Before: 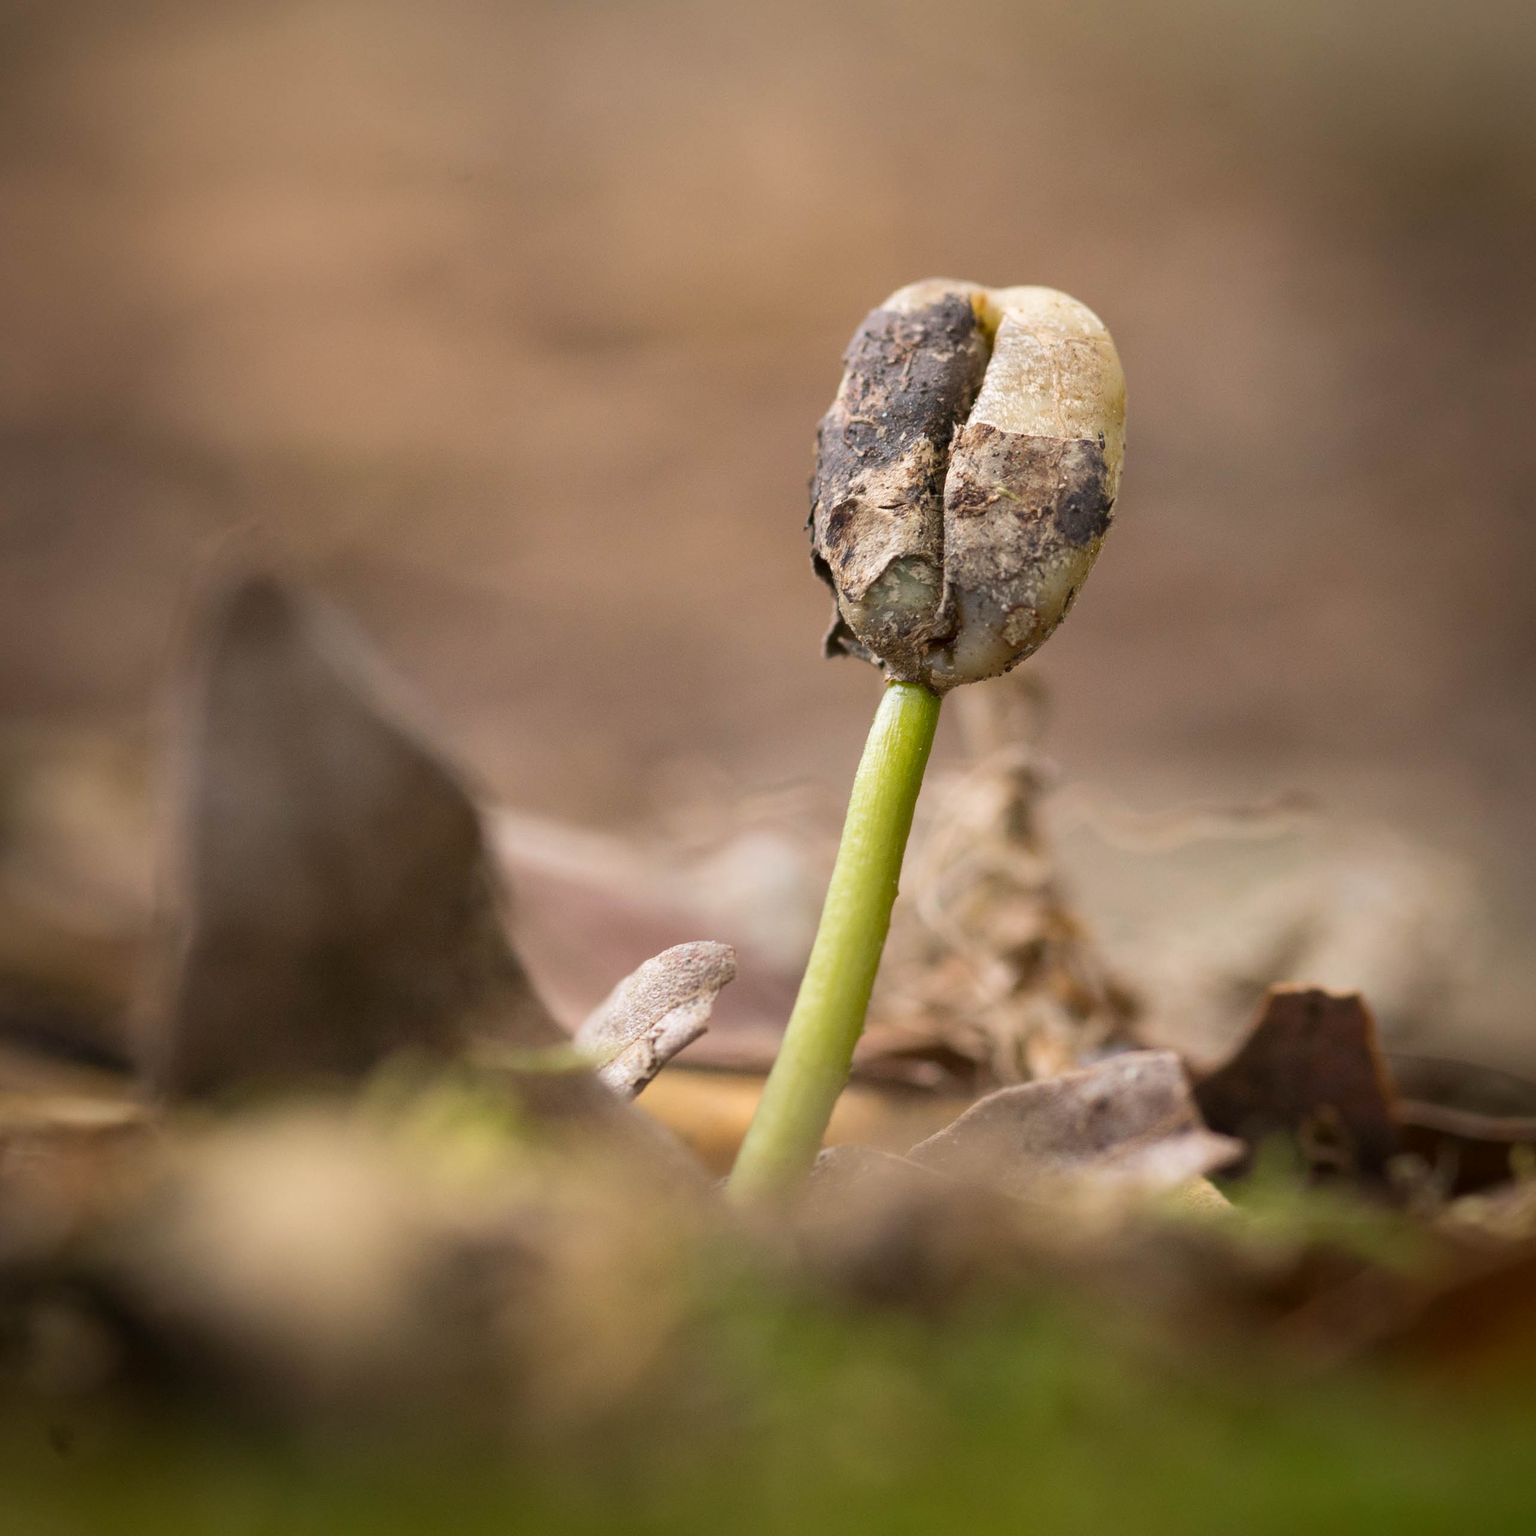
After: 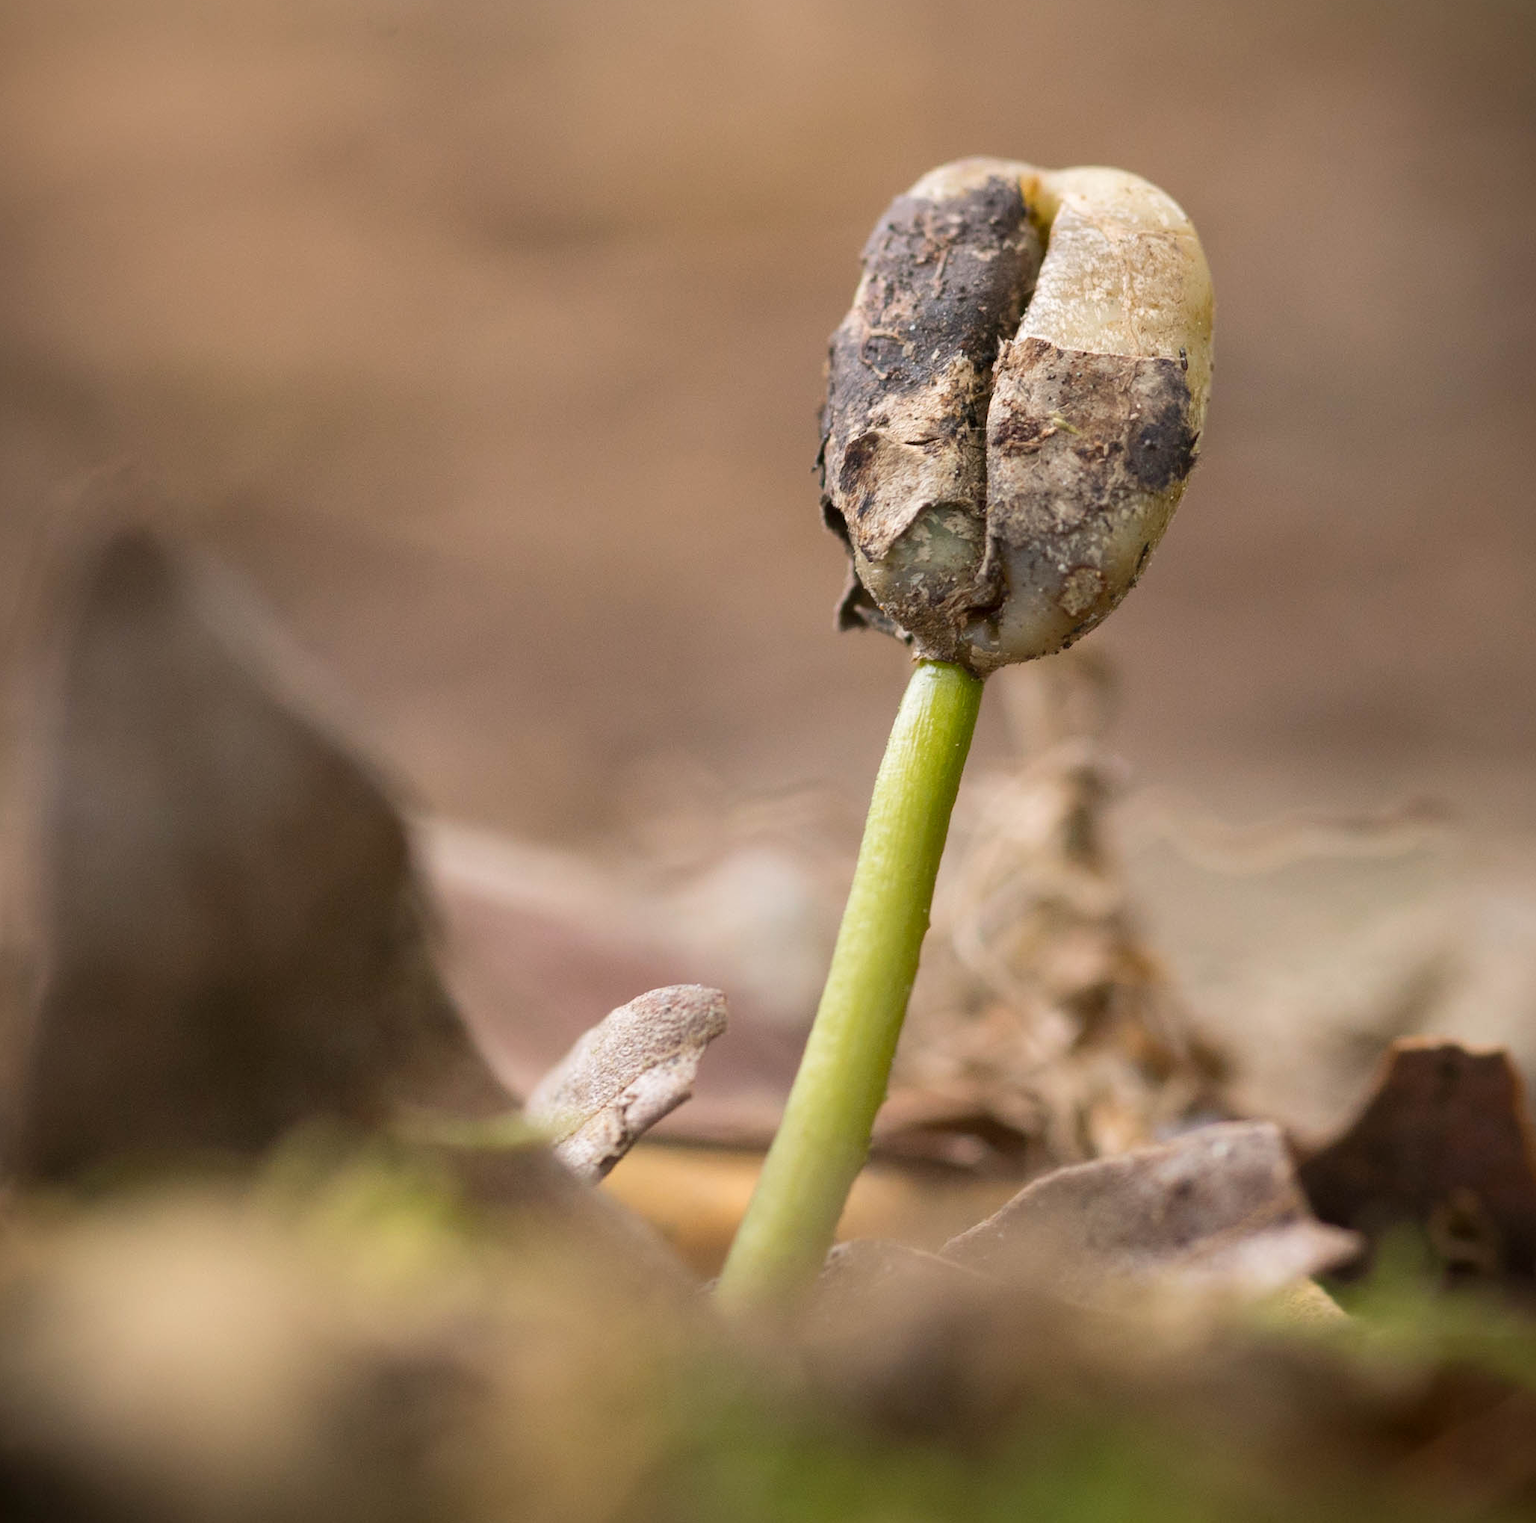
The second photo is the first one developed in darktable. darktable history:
crop and rotate: left 10.049%, top 9.946%, right 9.835%, bottom 10.588%
